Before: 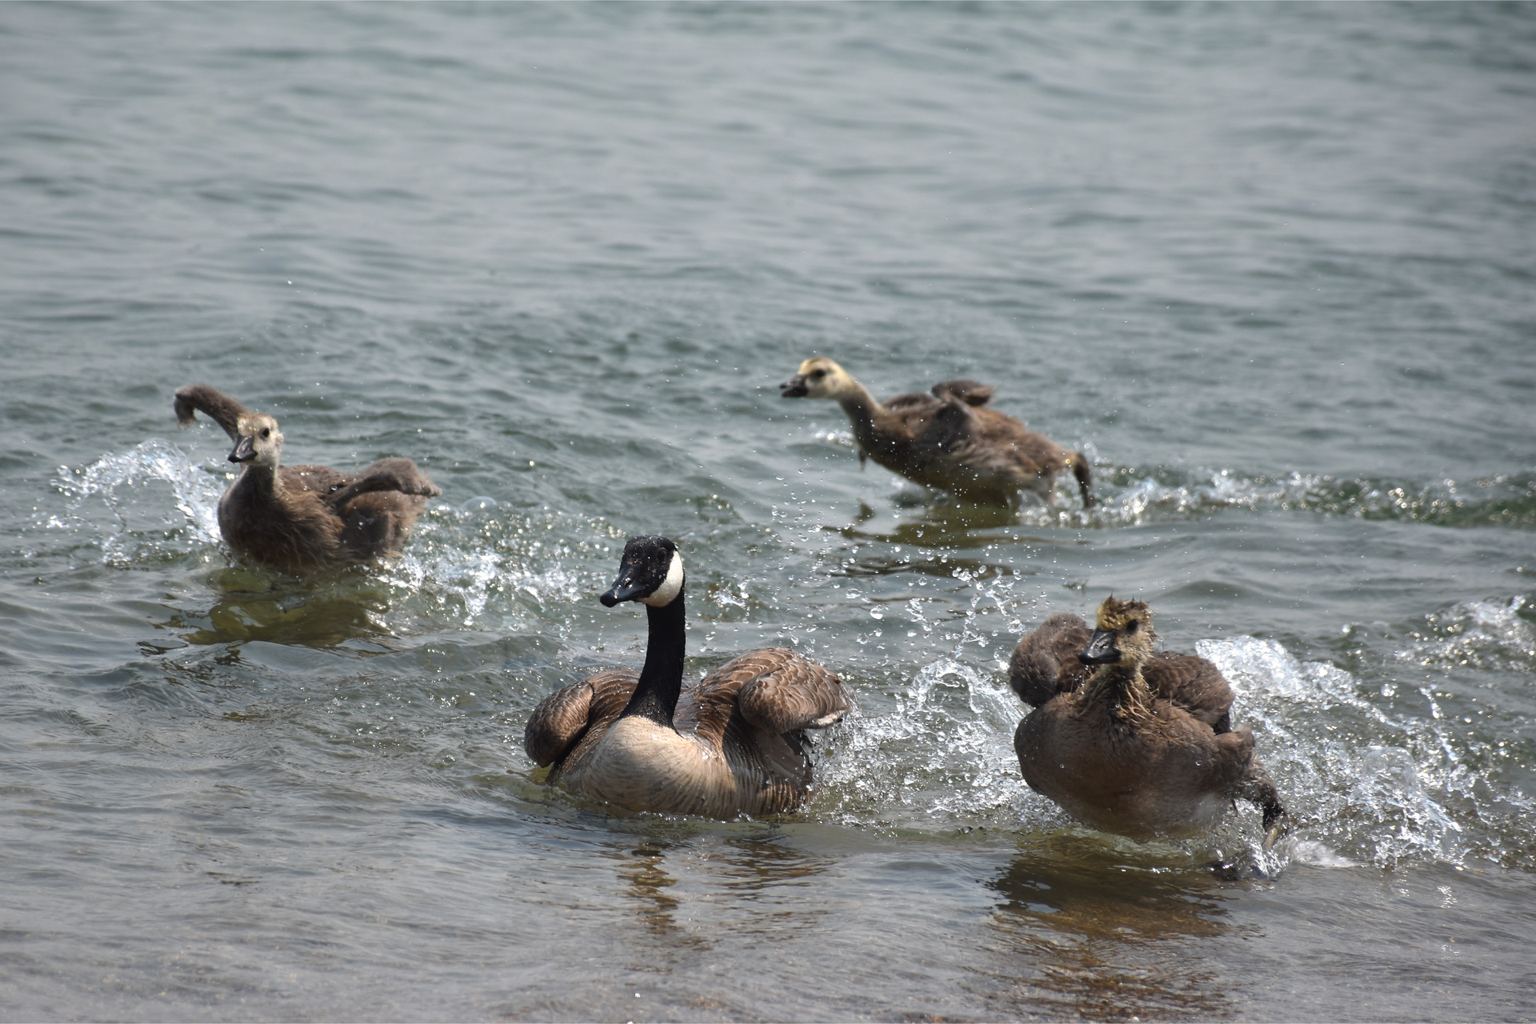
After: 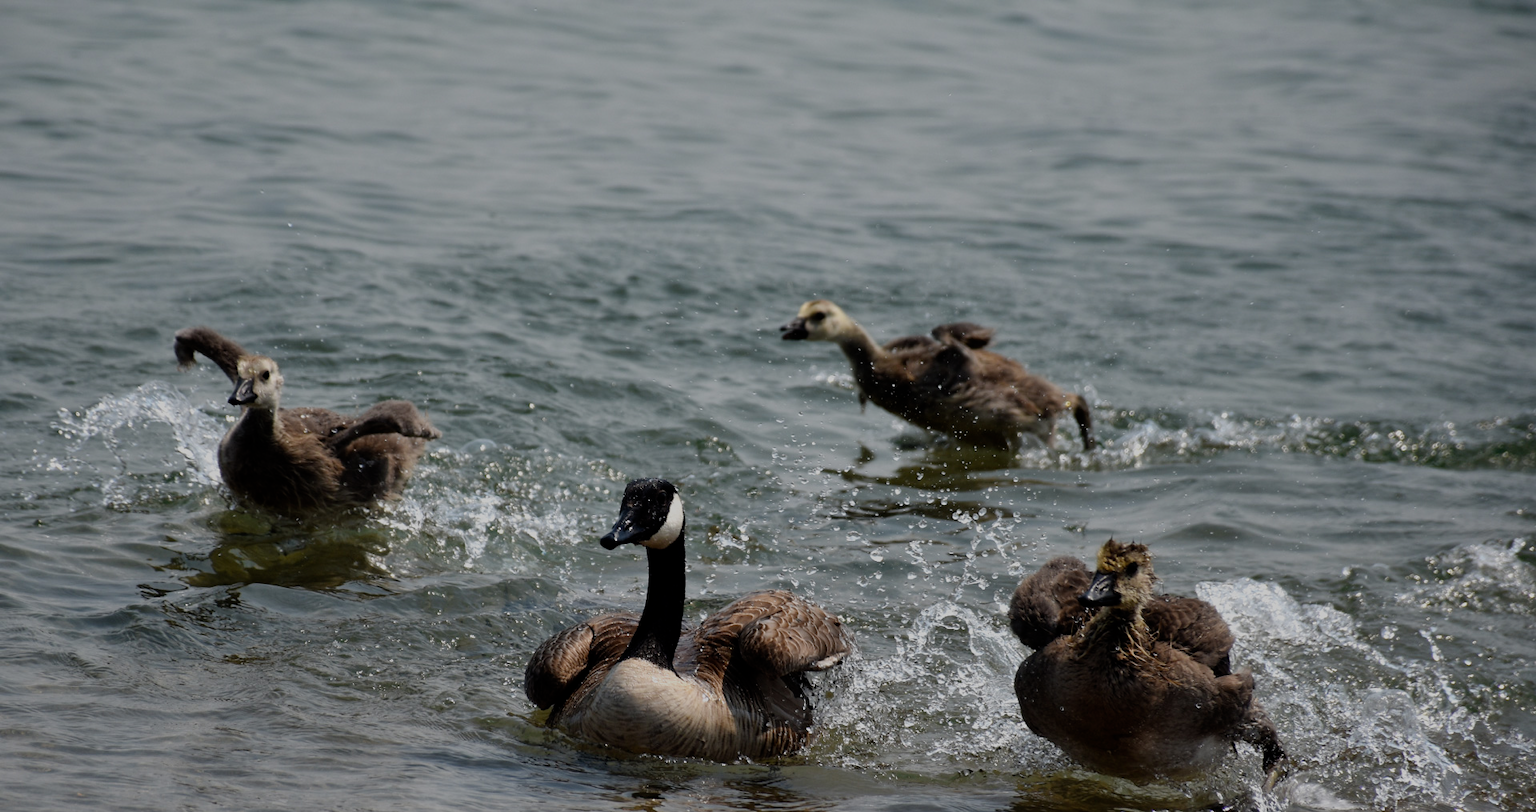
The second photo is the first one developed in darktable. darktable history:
filmic rgb: middle gray luminance 29%, black relative exposure -10.3 EV, white relative exposure 5.5 EV, threshold 6 EV, target black luminance 0%, hardness 3.95, latitude 2.04%, contrast 1.132, highlights saturation mix 5%, shadows ↔ highlights balance 15.11%, add noise in highlights 0, preserve chrominance no, color science v3 (2019), use custom middle-gray values true, iterations of high-quality reconstruction 0, contrast in highlights soft, enable highlight reconstruction true
crop and rotate: top 5.667%, bottom 14.937%
